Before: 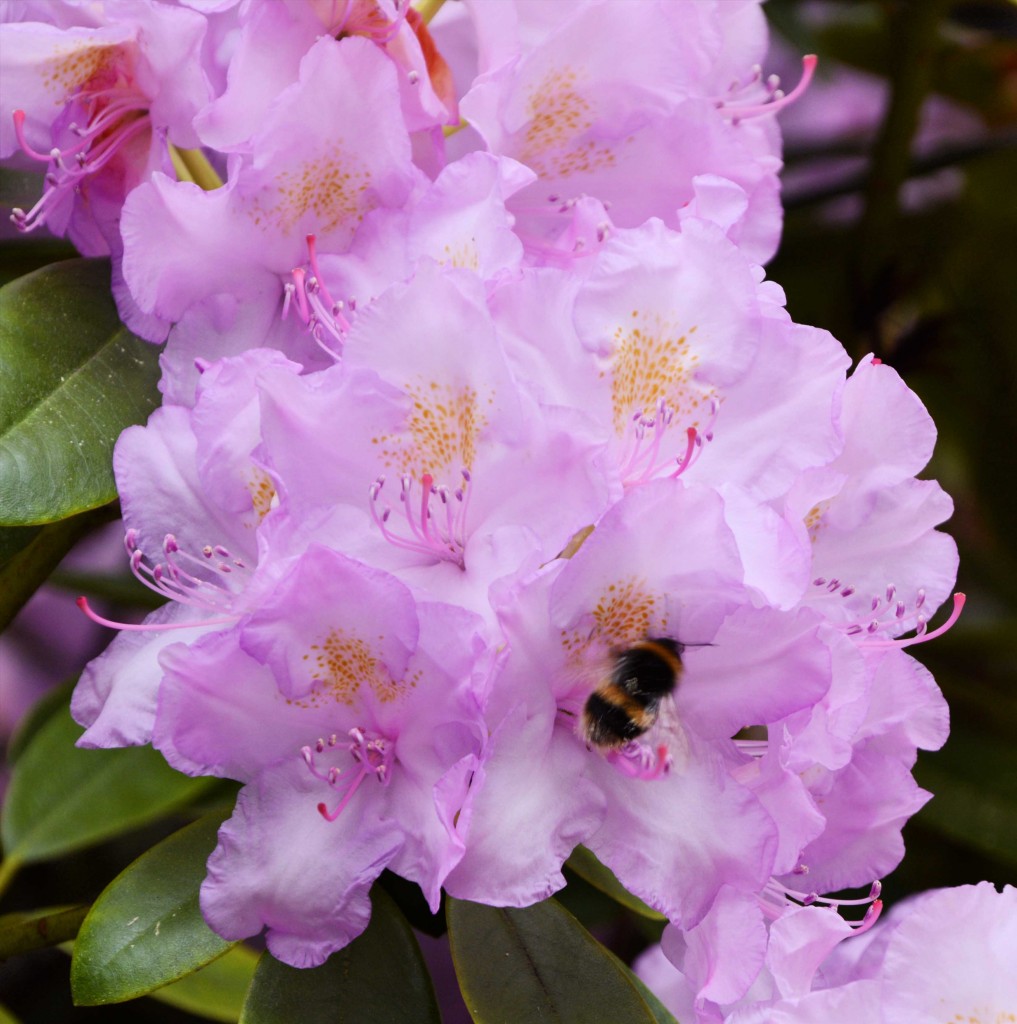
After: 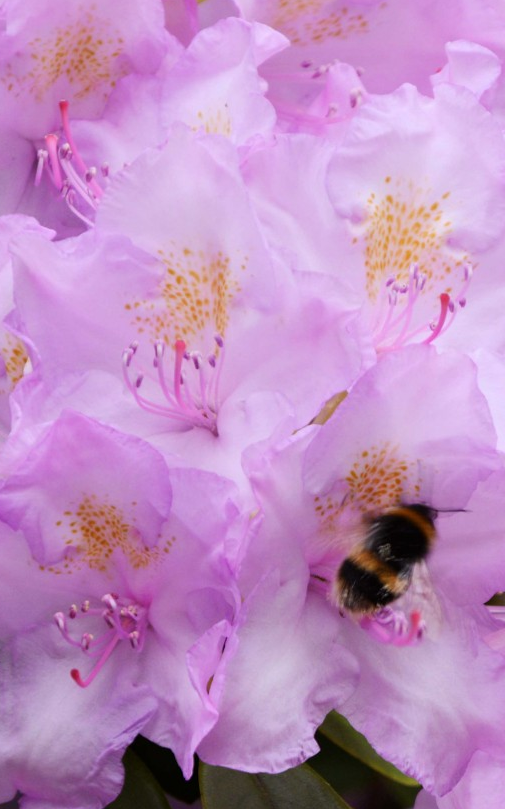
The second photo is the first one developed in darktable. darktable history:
crop and rotate: angle 0.023°, left 24.315%, top 13.093%, right 25.922%, bottom 7.839%
